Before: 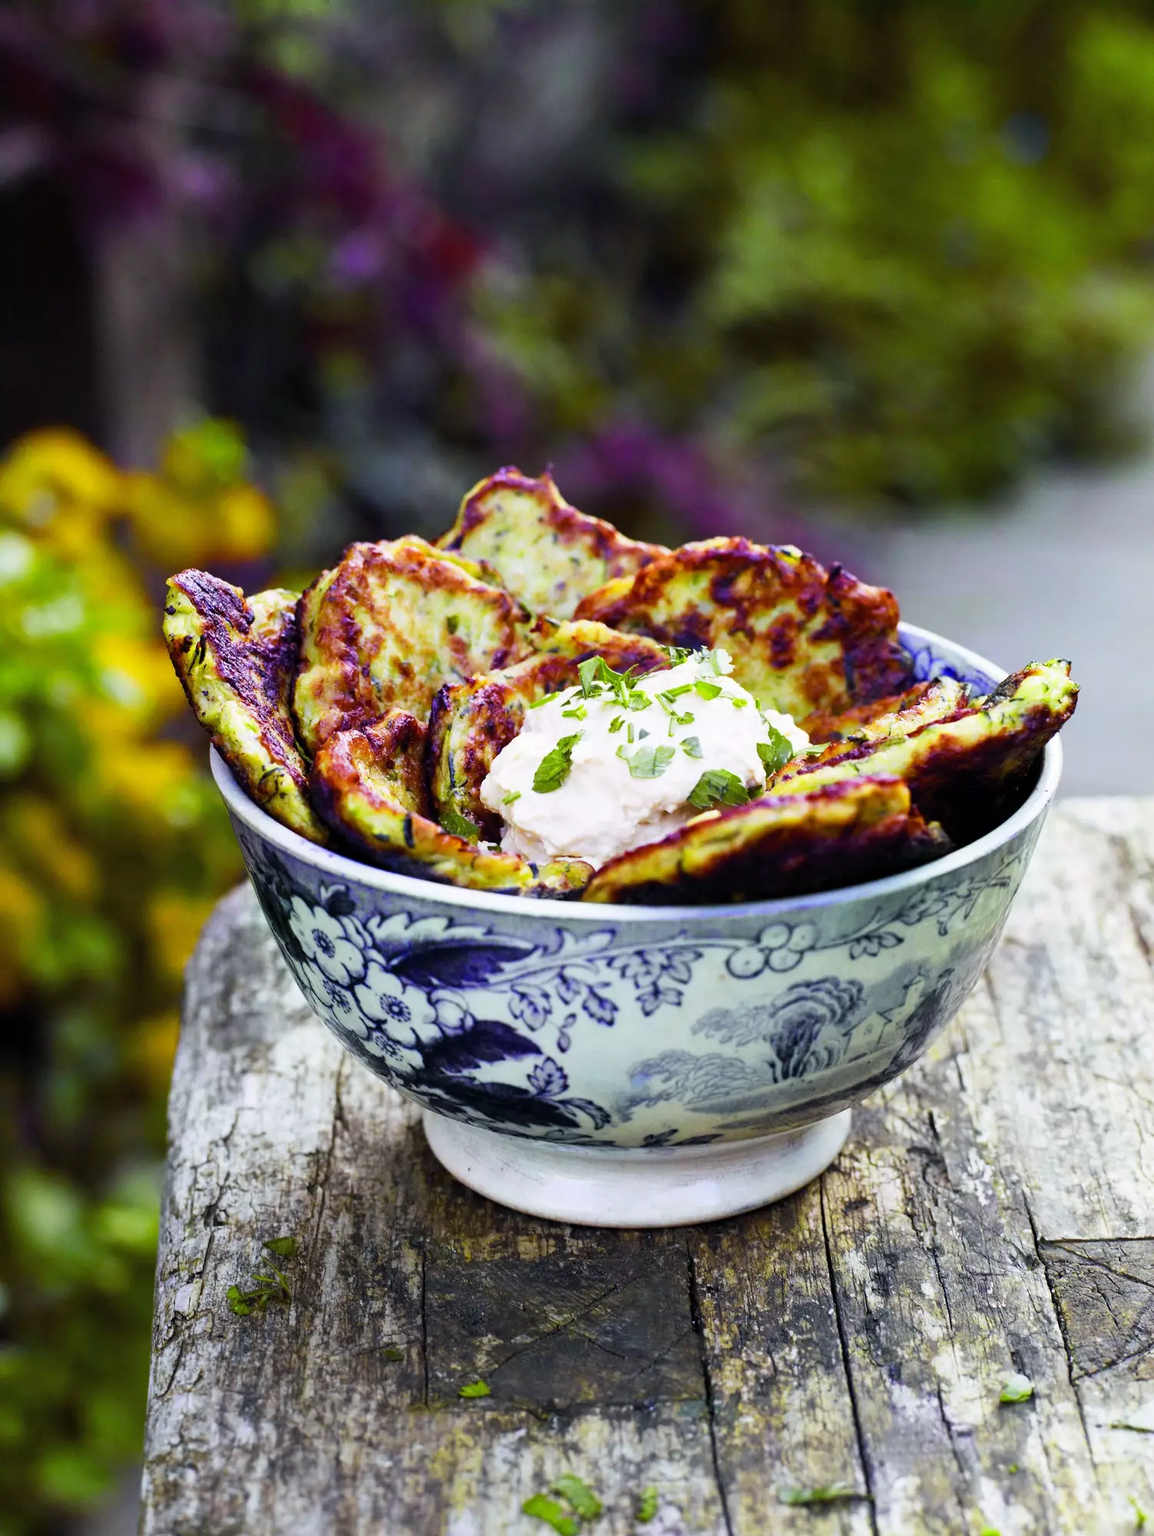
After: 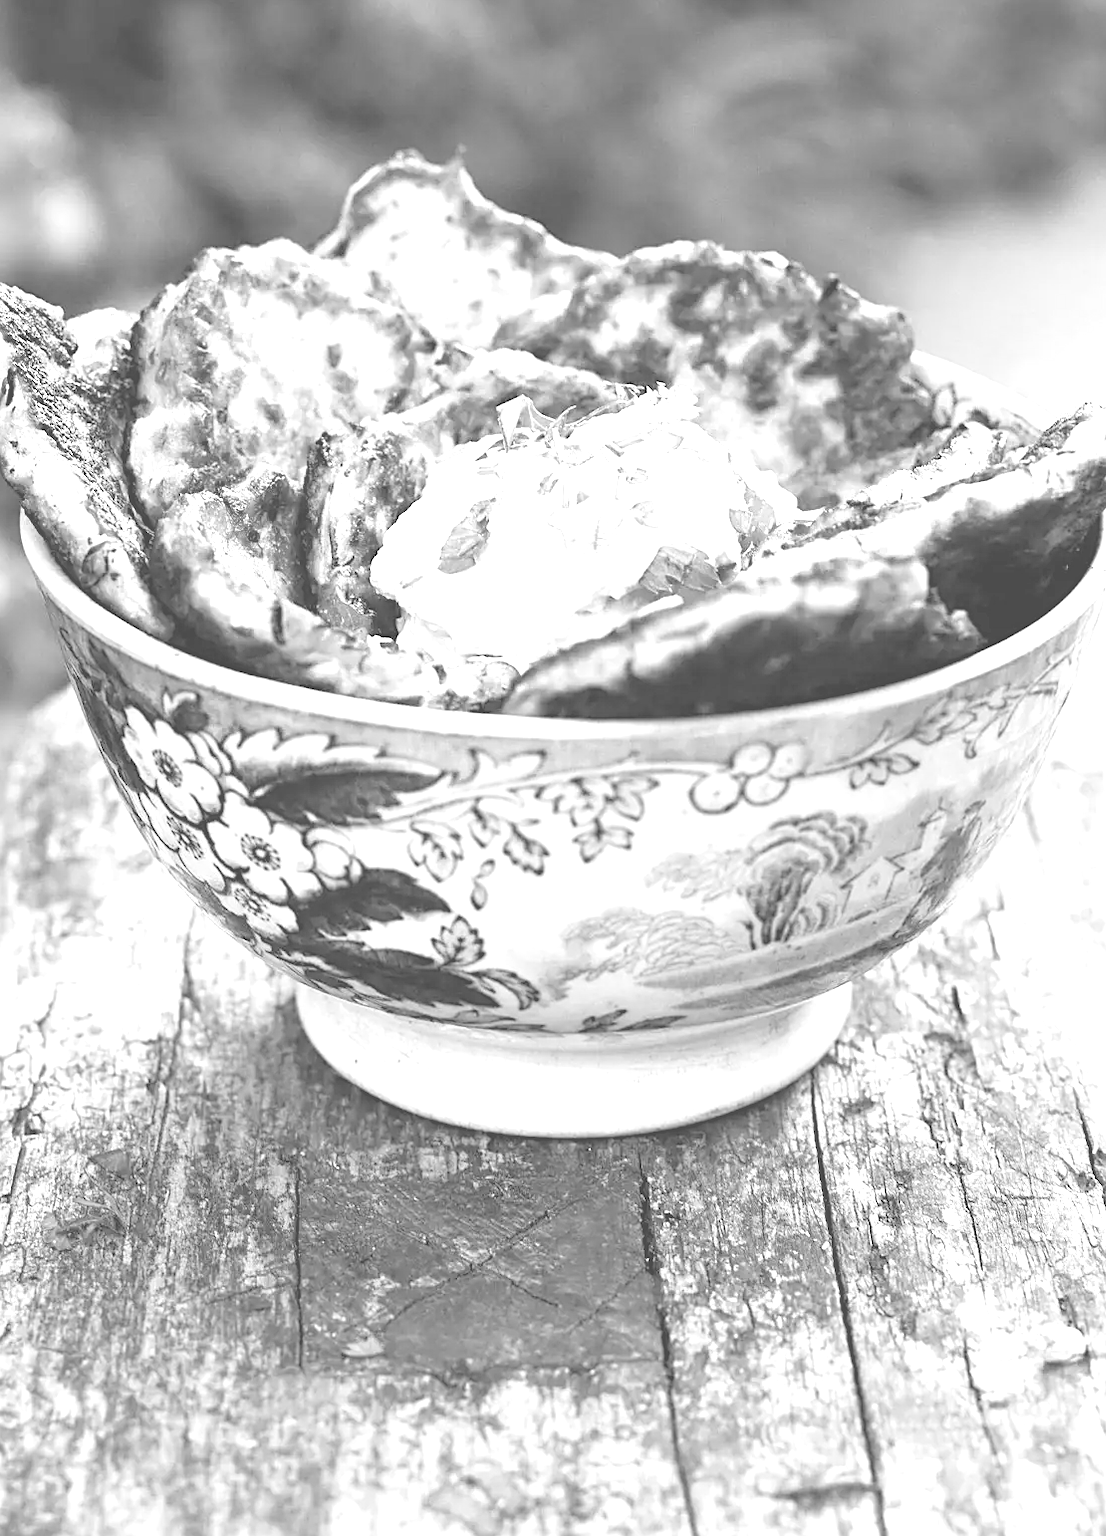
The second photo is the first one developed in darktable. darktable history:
crop: left 16.871%, top 22.857%, right 9.116%
exposure: exposure -0.01 EV, compensate highlight preservation false
color correction: highlights a* -0.482, highlights b* 40, shadows a* 9.8, shadows b* -0.161
monochrome: on, module defaults
sharpen: on, module defaults
color balance rgb: shadows lift › chroma 1%, shadows lift › hue 113°, highlights gain › chroma 0.2%, highlights gain › hue 333°, perceptual saturation grading › global saturation 20%, perceptual saturation grading › highlights -50%, perceptual saturation grading › shadows 25%, contrast -20%
colorize: hue 34.49°, saturation 35.33%, source mix 100%, lightness 55%, version 1
